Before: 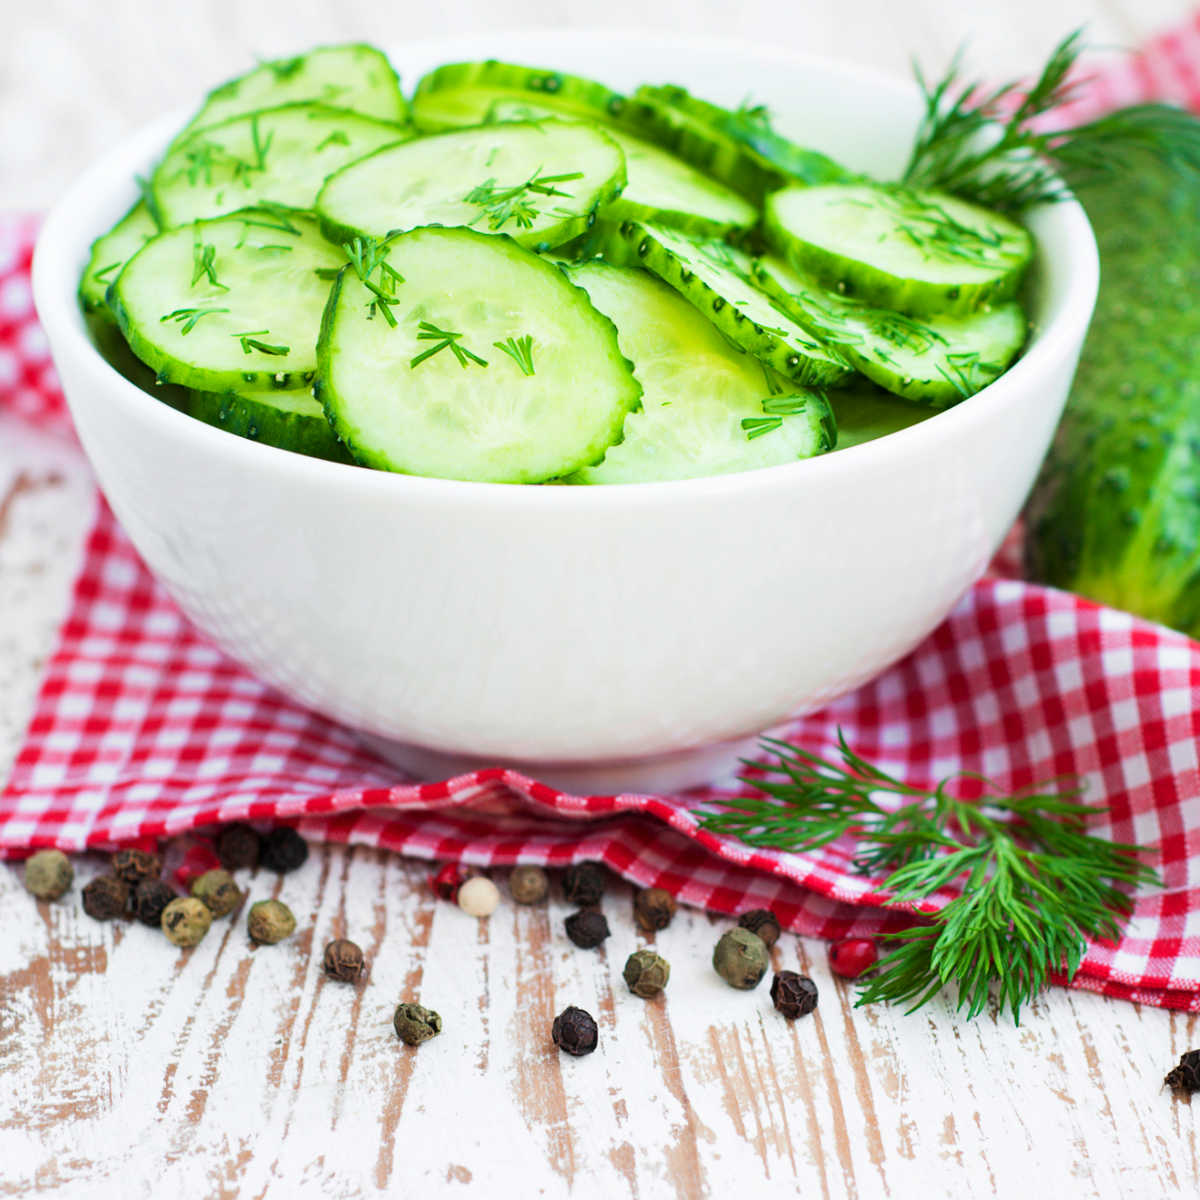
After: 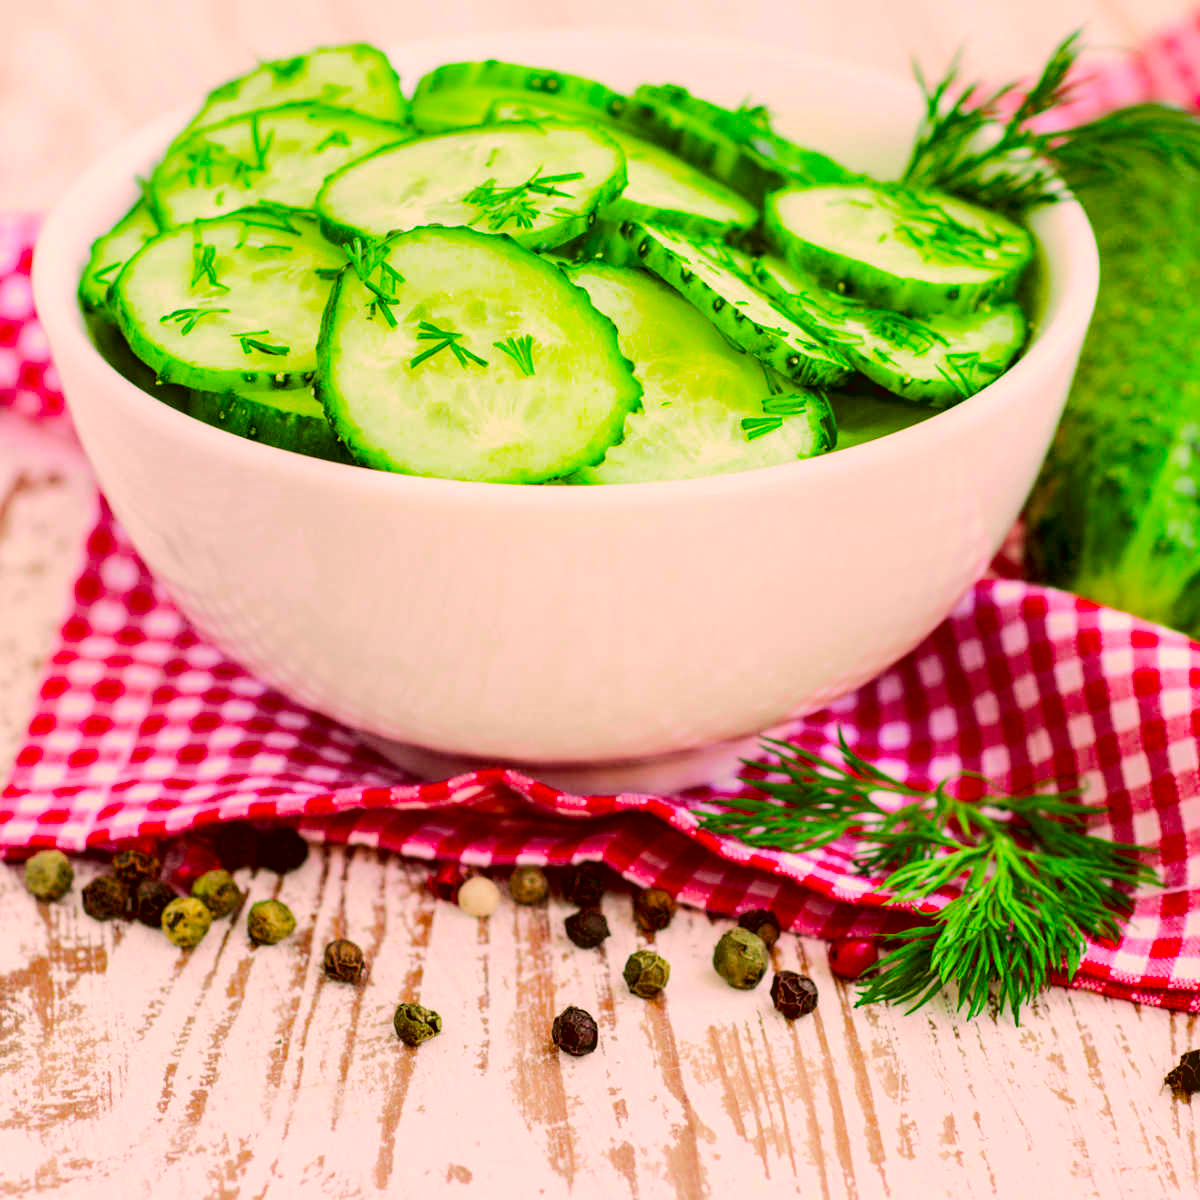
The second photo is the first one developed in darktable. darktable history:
tone curve: curves: ch0 [(0, 0) (0.052, 0.018) (0.236, 0.207) (0.41, 0.417) (0.485, 0.518) (0.54, 0.584) (0.625, 0.666) (0.845, 0.828) (0.994, 0.964)]; ch1 [(0, 0) (0.136, 0.146) (0.317, 0.34) (0.382, 0.408) (0.434, 0.441) (0.472, 0.479) (0.498, 0.501) (0.557, 0.558) (0.616, 0.59) (0.739, 0.7) (1, 1)]; ch2 [(0, 0) (0.352, 0.403) (0.447, 0.466) (0.482, 0.482) (0.528, 0.526) (0.586, 0.577) (0.618, 0.621) (0.785, 0.747) (1, 1)], color space Lab, independent channels, preserve colors none
white balance: red 0.871, blue 1.249
local contrast: on, module defaults
color correction: highlights a* 10.44, highlights b* 30.04, shadows a* 2.73, shadows b* 17.51, saturation 1.72
exposure: black level correction 0.009, compensate highlight preservation false
